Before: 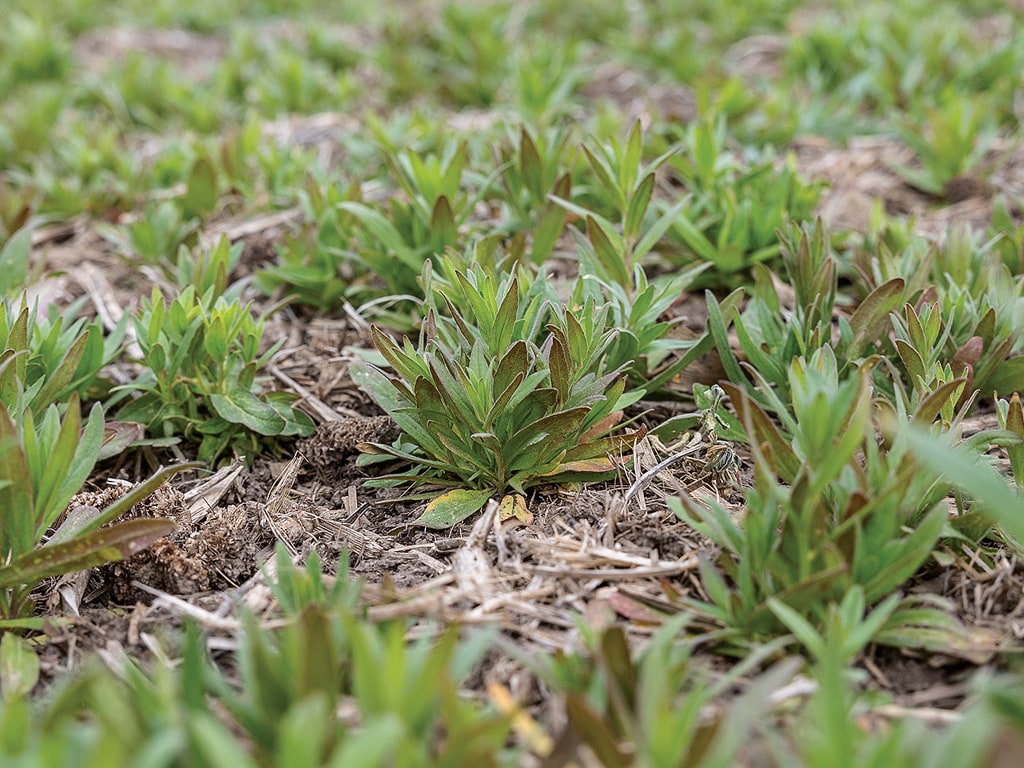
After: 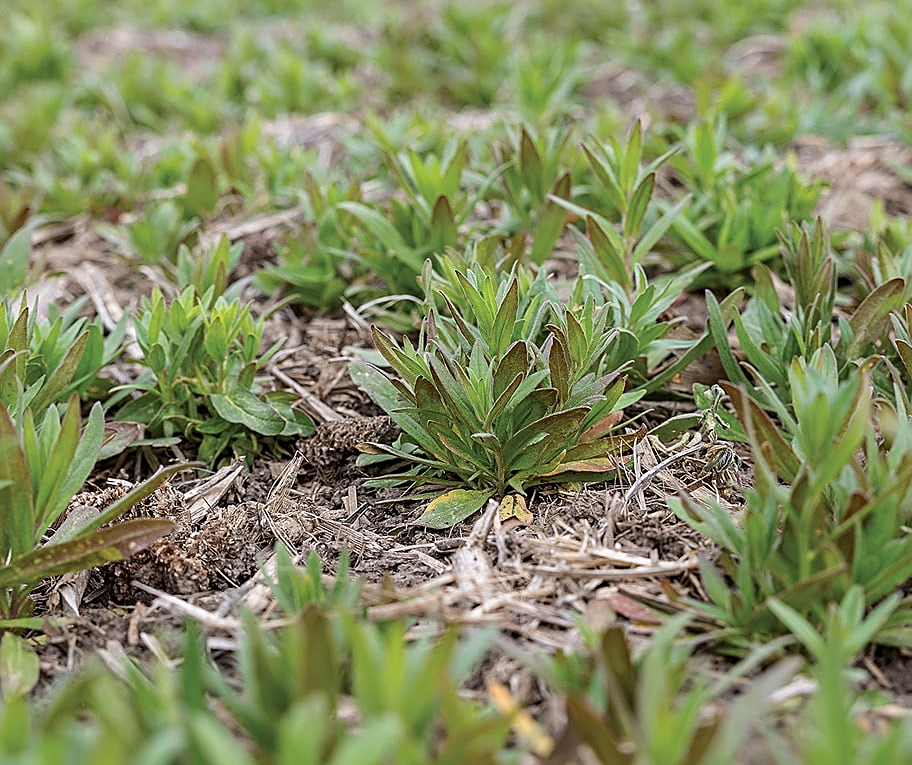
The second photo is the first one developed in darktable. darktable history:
crop: right 9.506%, bottom 0.046%
sharpen: on, module defaults
